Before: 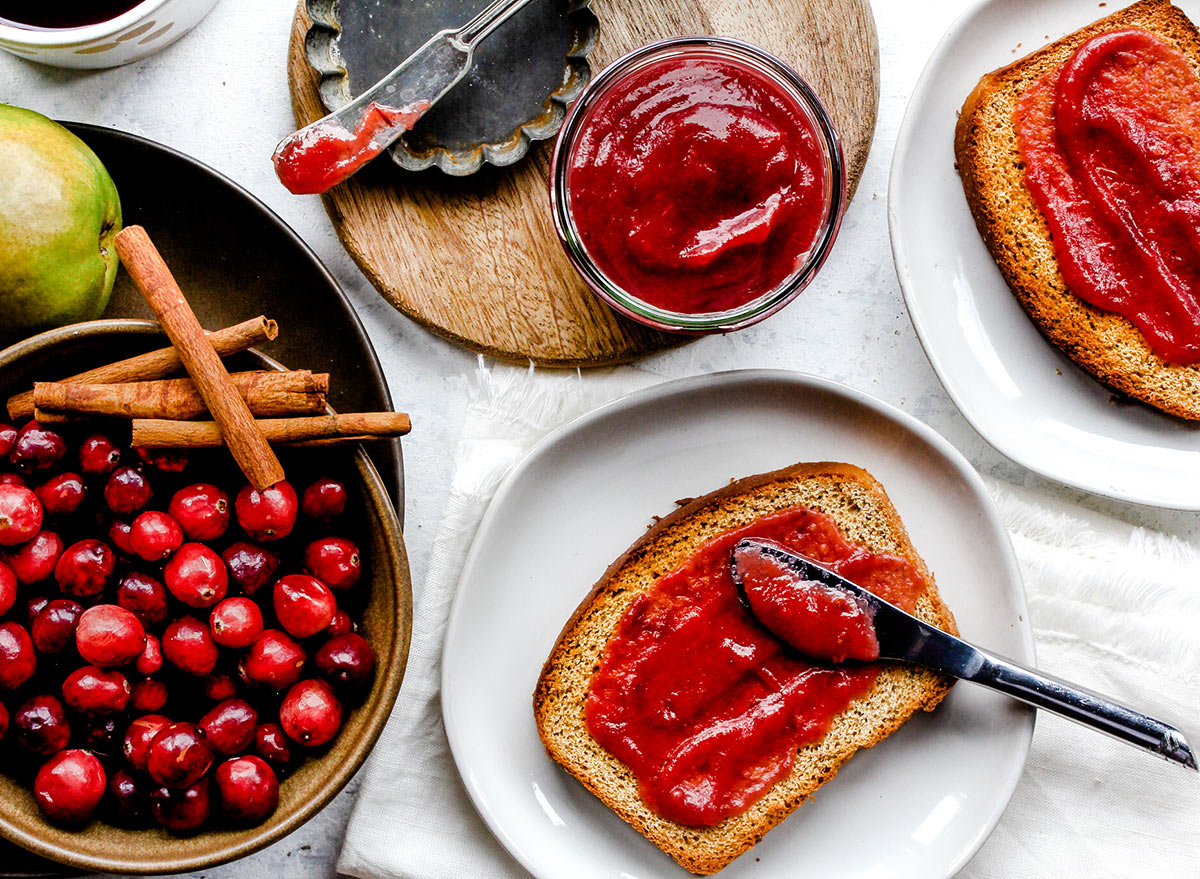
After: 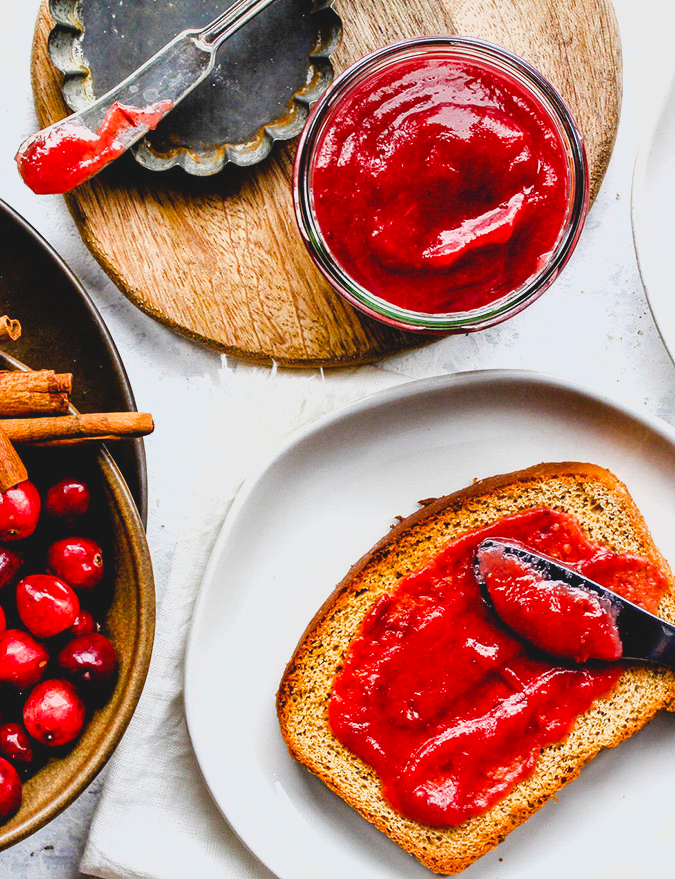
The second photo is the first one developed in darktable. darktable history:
crop: left 21.496%, right 22.254%
lowpass: radius 0.1, contrast 0.85, saturation 1.1, unbound 0
exposure: exposure 0.493 EV, compensate highlight preservation false
